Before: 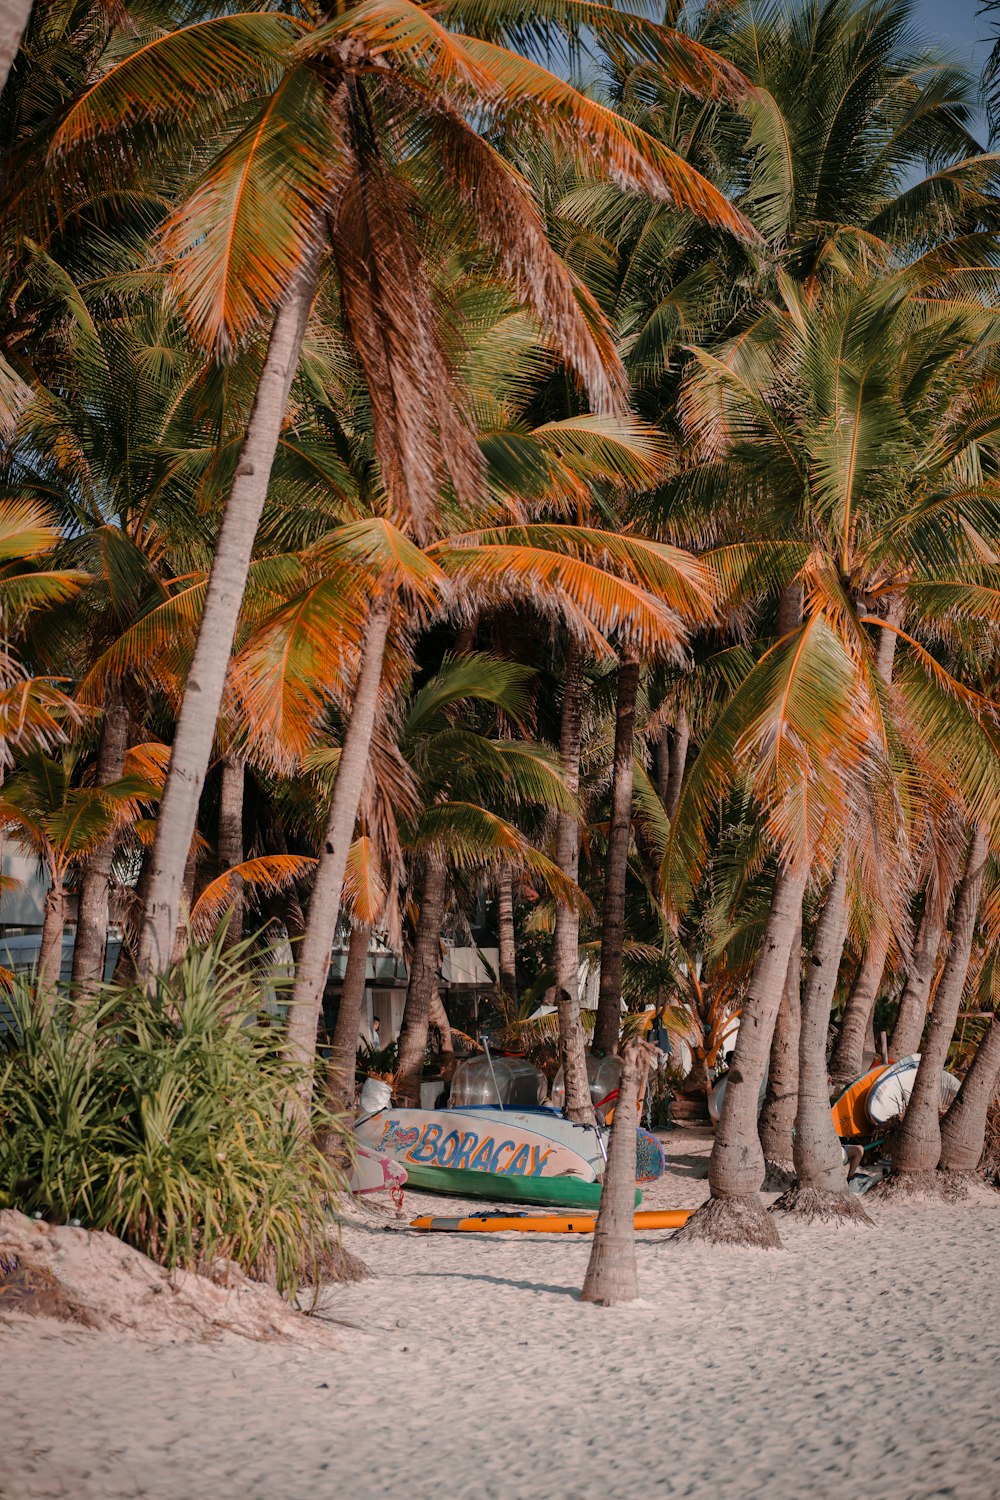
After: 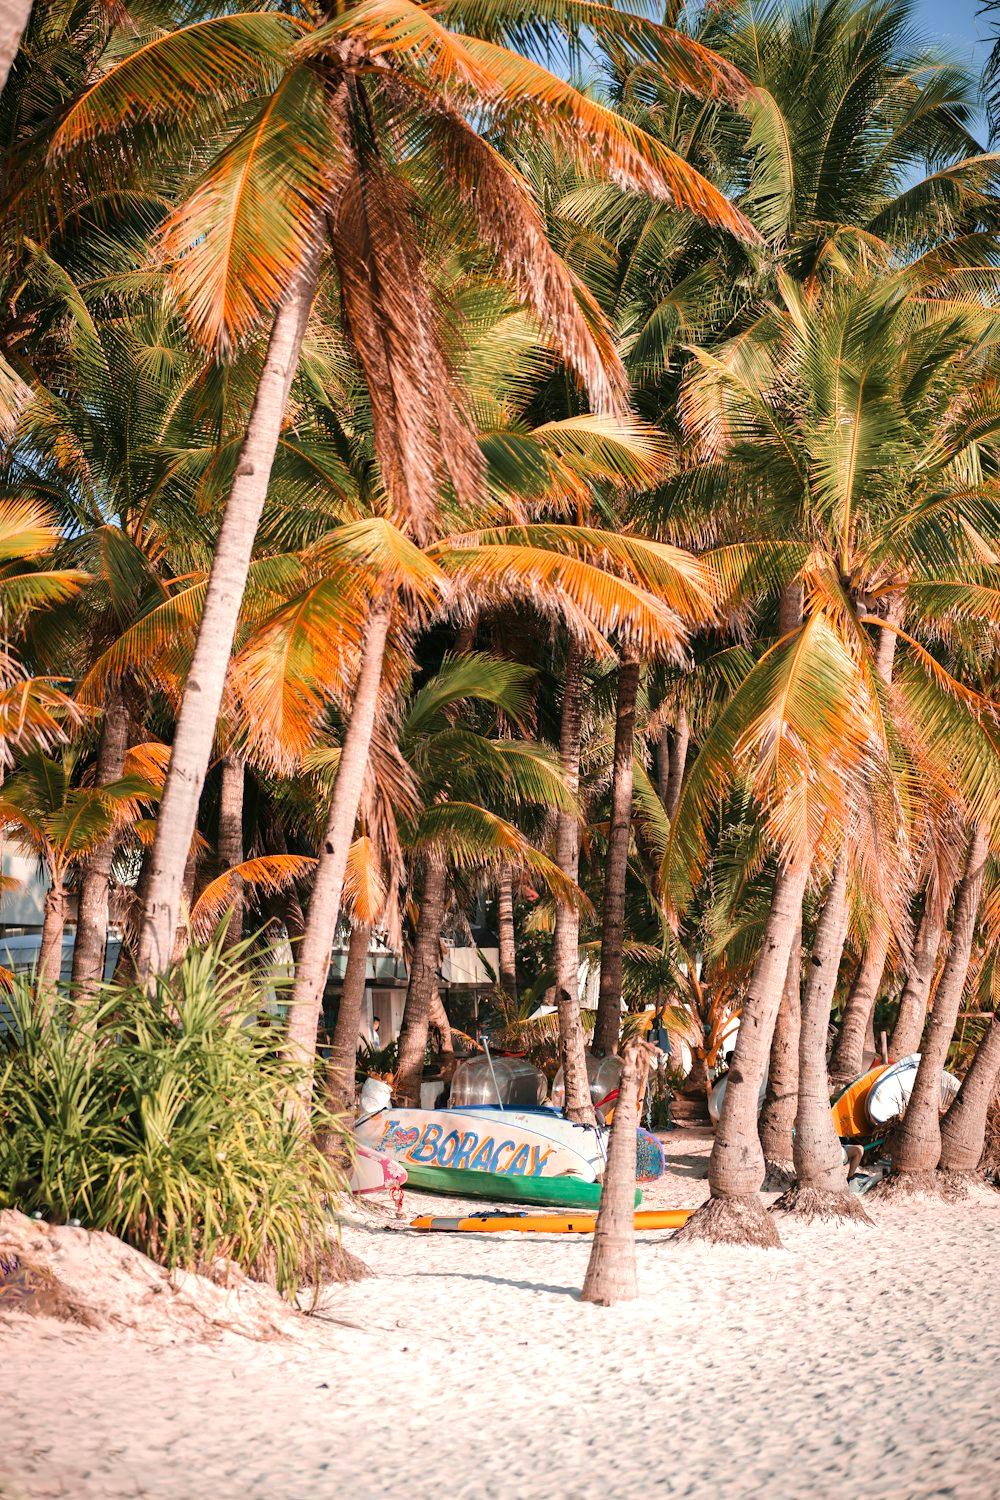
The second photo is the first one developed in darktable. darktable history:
exposure: black level correction 0, exposure 1.1 EV, compensate exposure bias true, compensate highlight preservation false
velvia: on, module defaults
